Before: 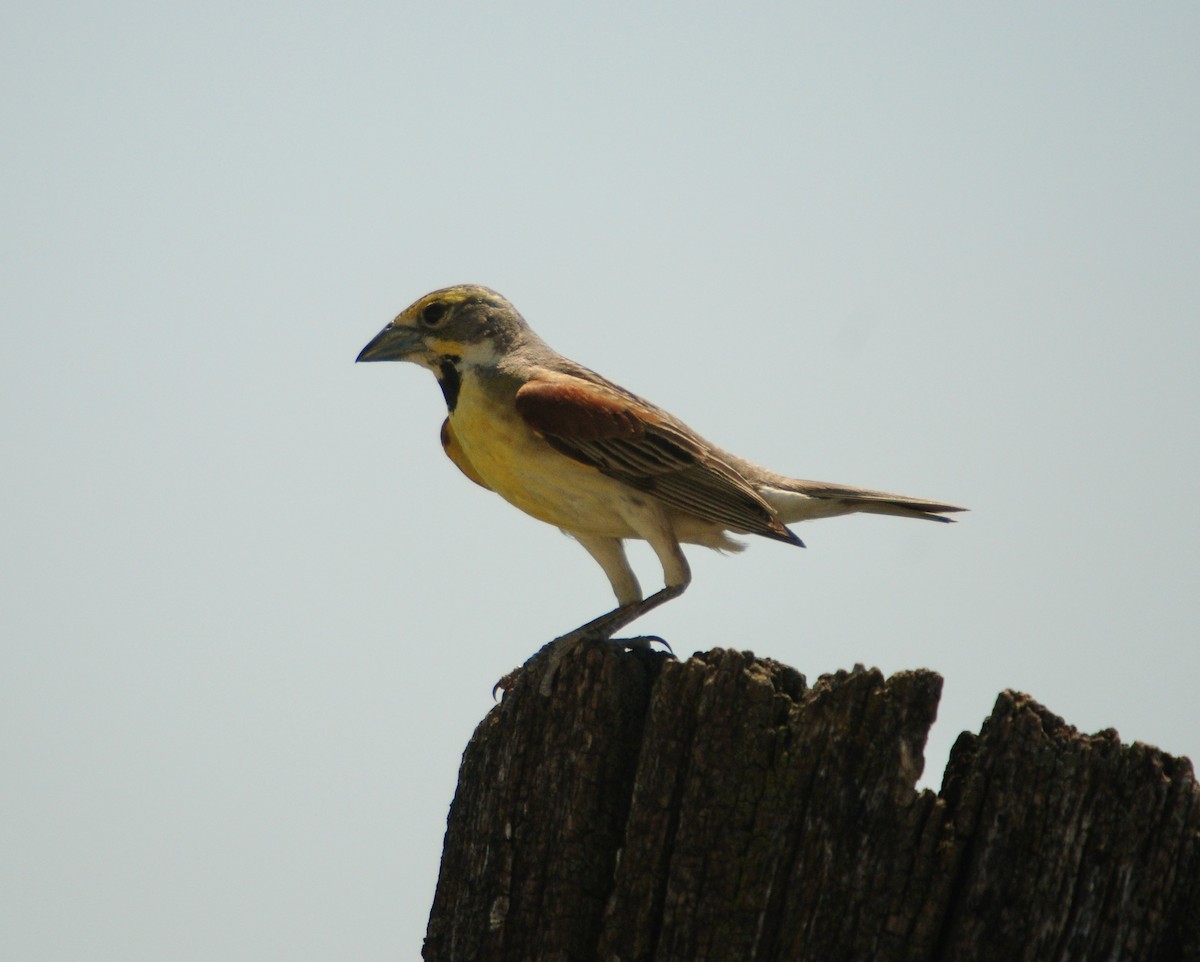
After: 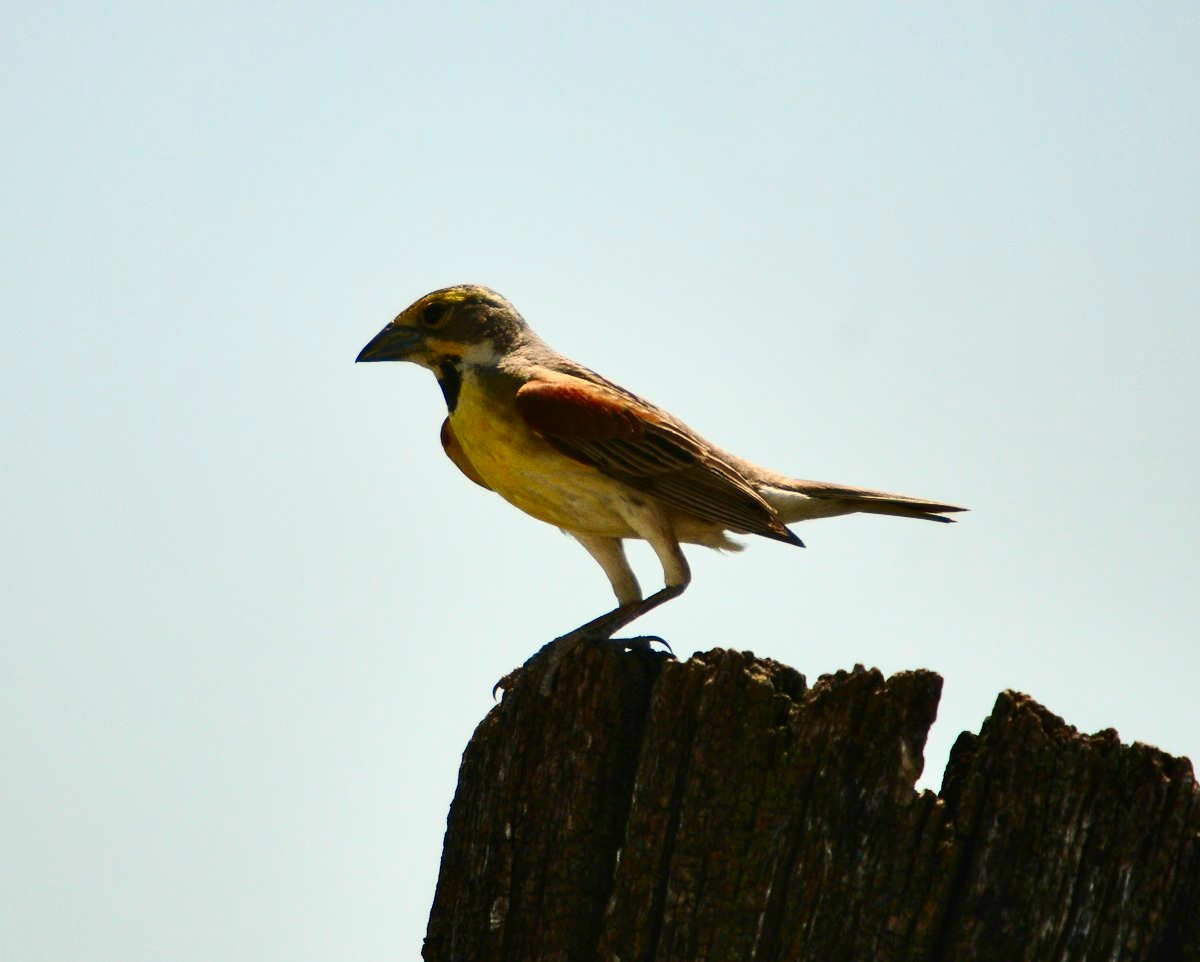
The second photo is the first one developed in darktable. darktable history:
shadows and highlights: shadows 52.42, soften with gaussian
contrast brightness saturation: contrast 0.4, brightness 0.1, saturation 0.21
